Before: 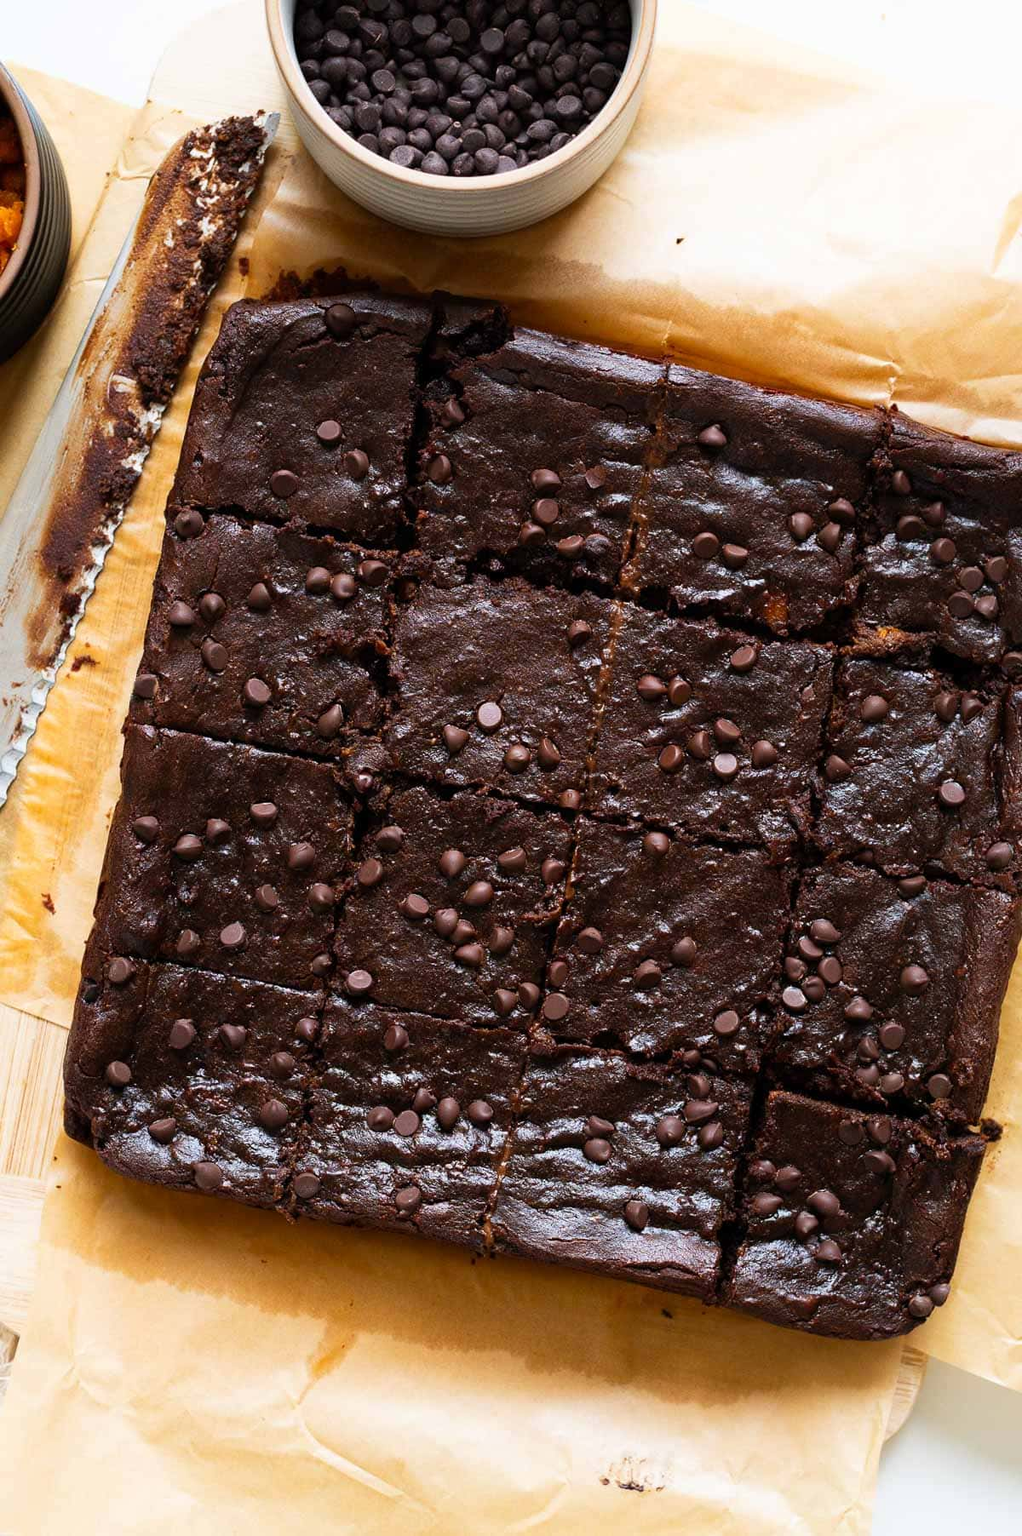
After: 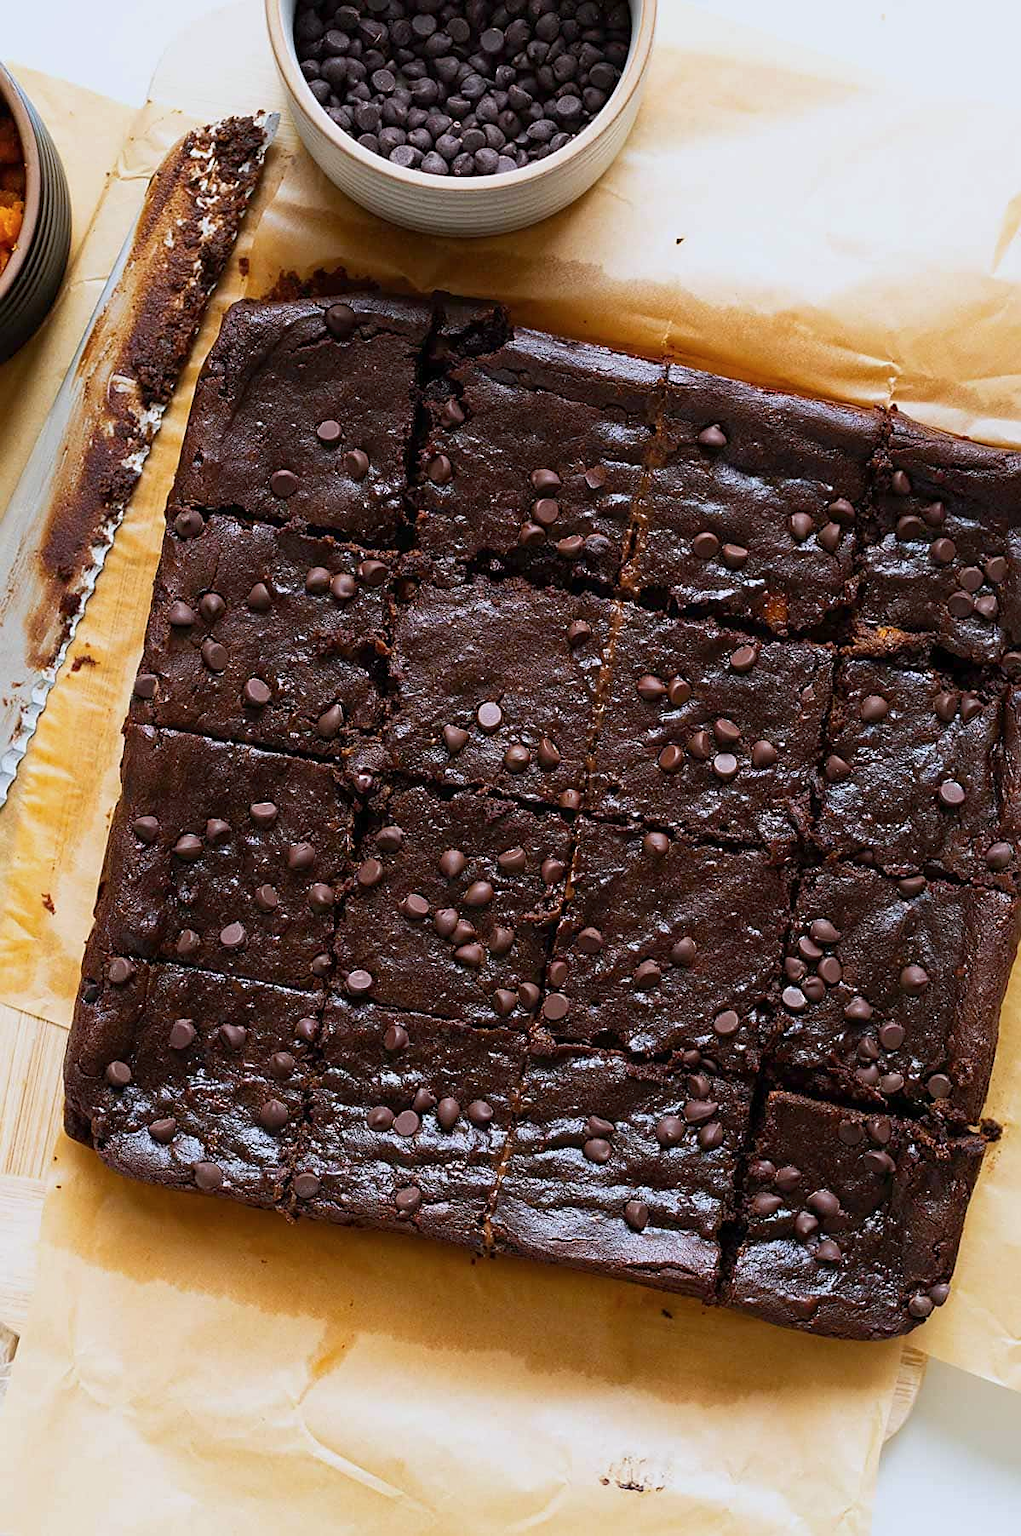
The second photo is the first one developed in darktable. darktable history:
white balance: red 0.976, blue 1.04
sharpen: on, module defaults
color balance rgb: contrast -10%
